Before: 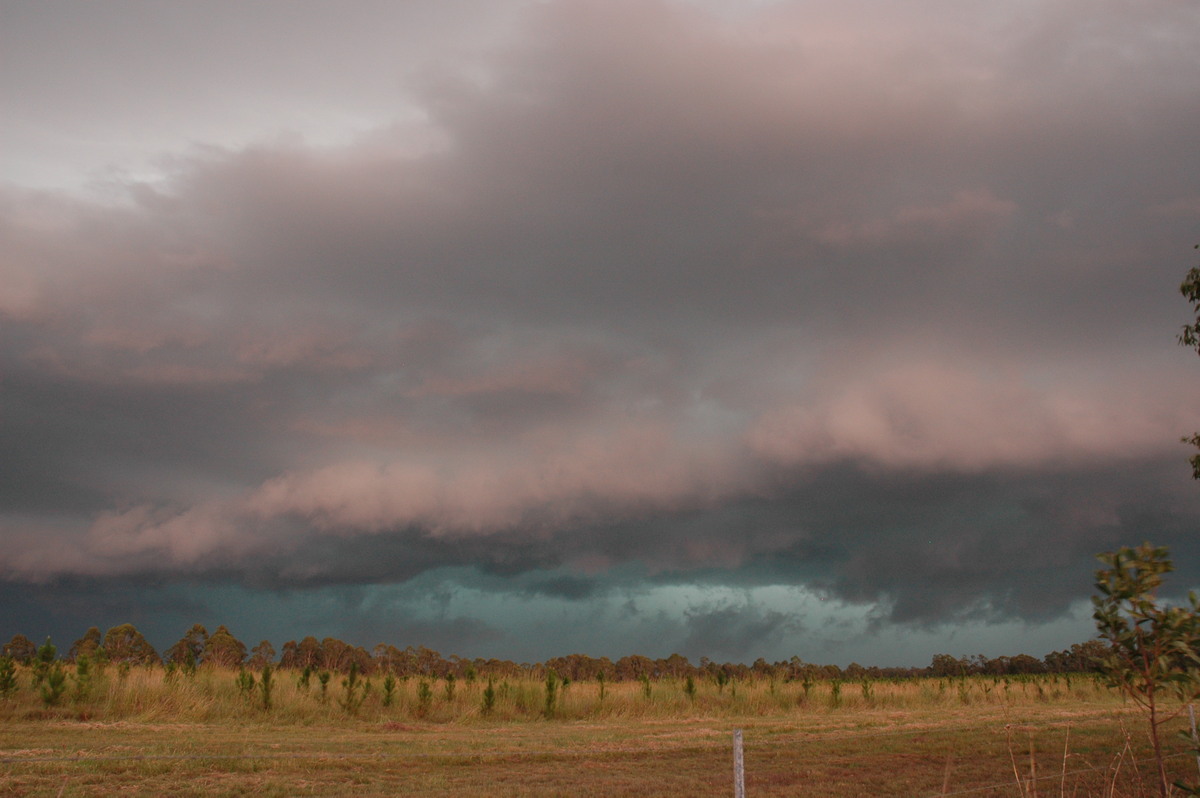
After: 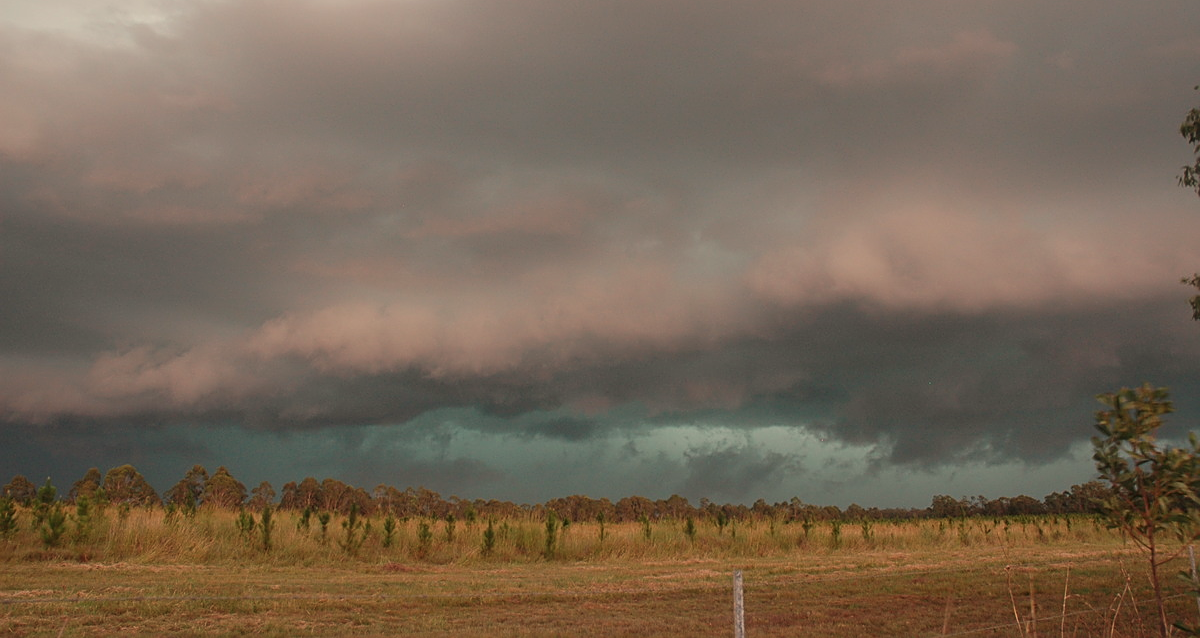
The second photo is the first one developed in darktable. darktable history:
haze removal: strength -0.1, adaptive false
crop and rotate: top 19.998%
sharpen: on, module defaults
white balance: red 1.029, blue 0.92
